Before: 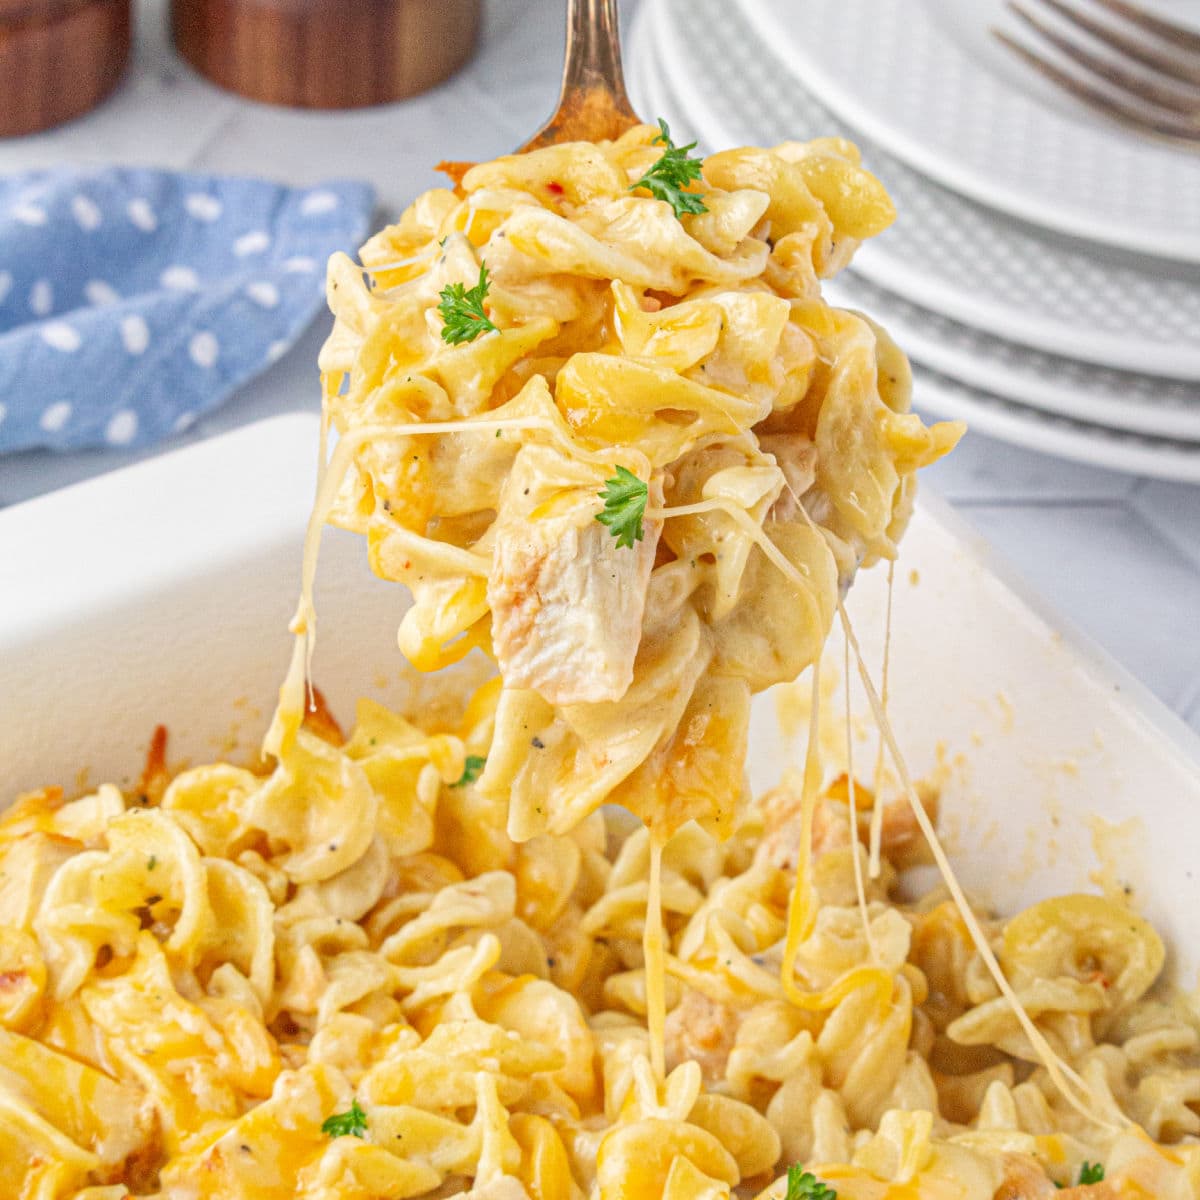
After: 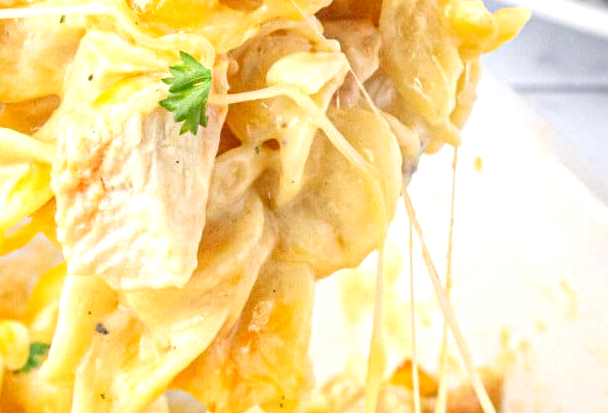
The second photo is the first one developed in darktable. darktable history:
crop: left 36.353%, top 34.556%, right 12.926%, bottom 30.97%
exposure: black level correction 0.001, exposure 0.499 EV, compensate highlight preservation false
